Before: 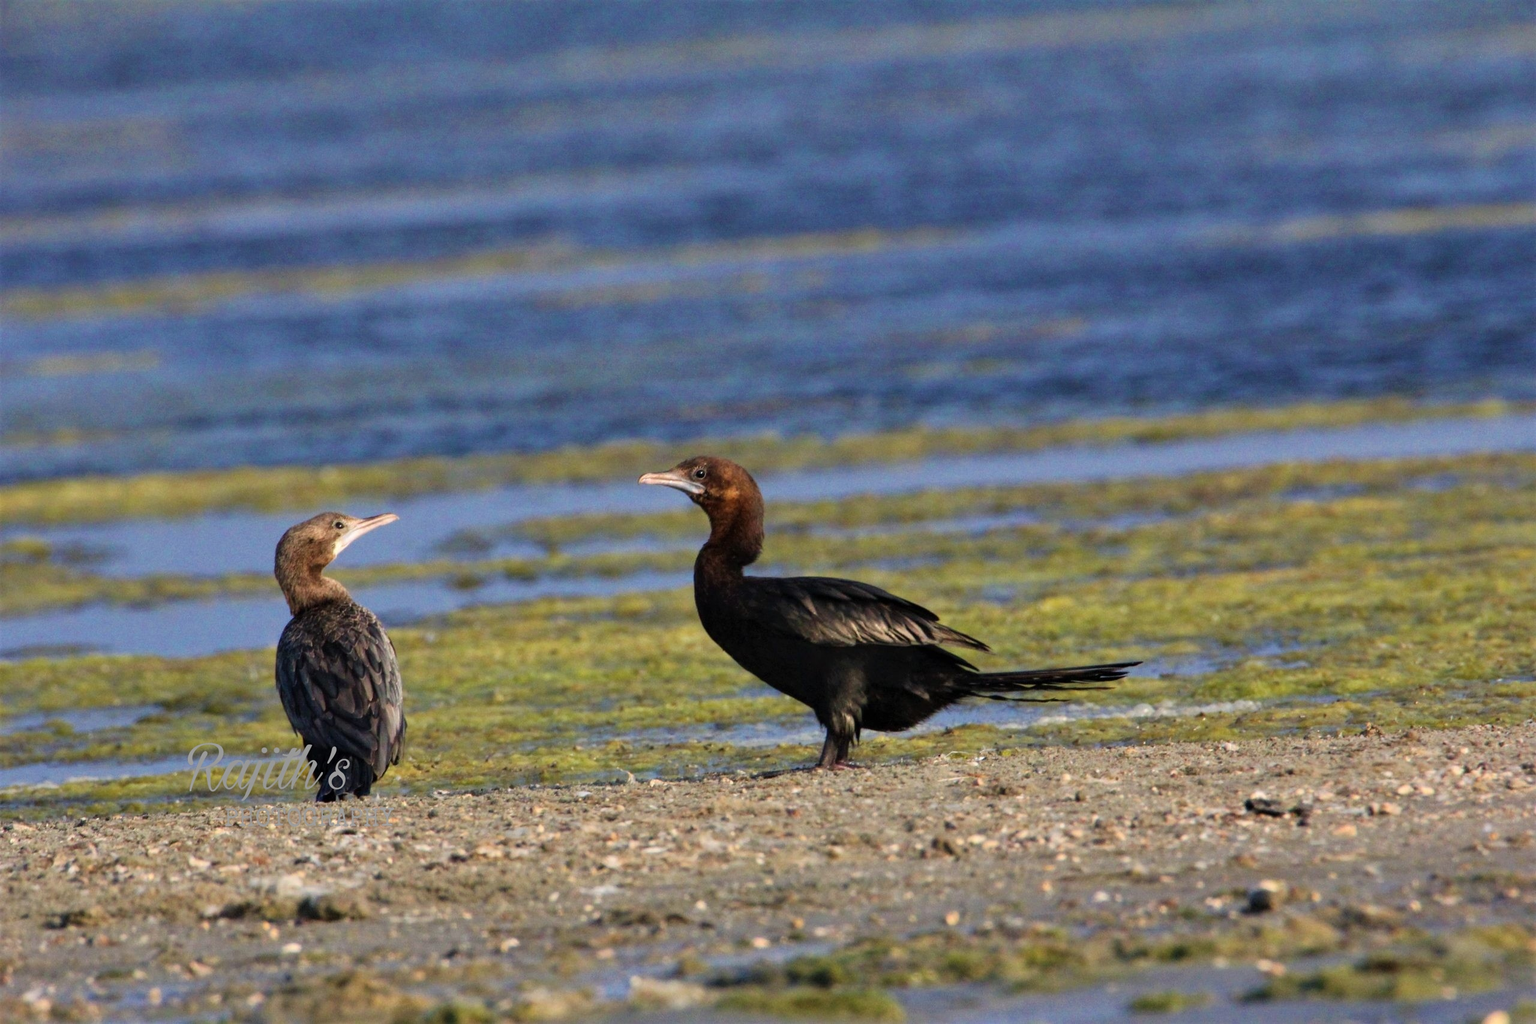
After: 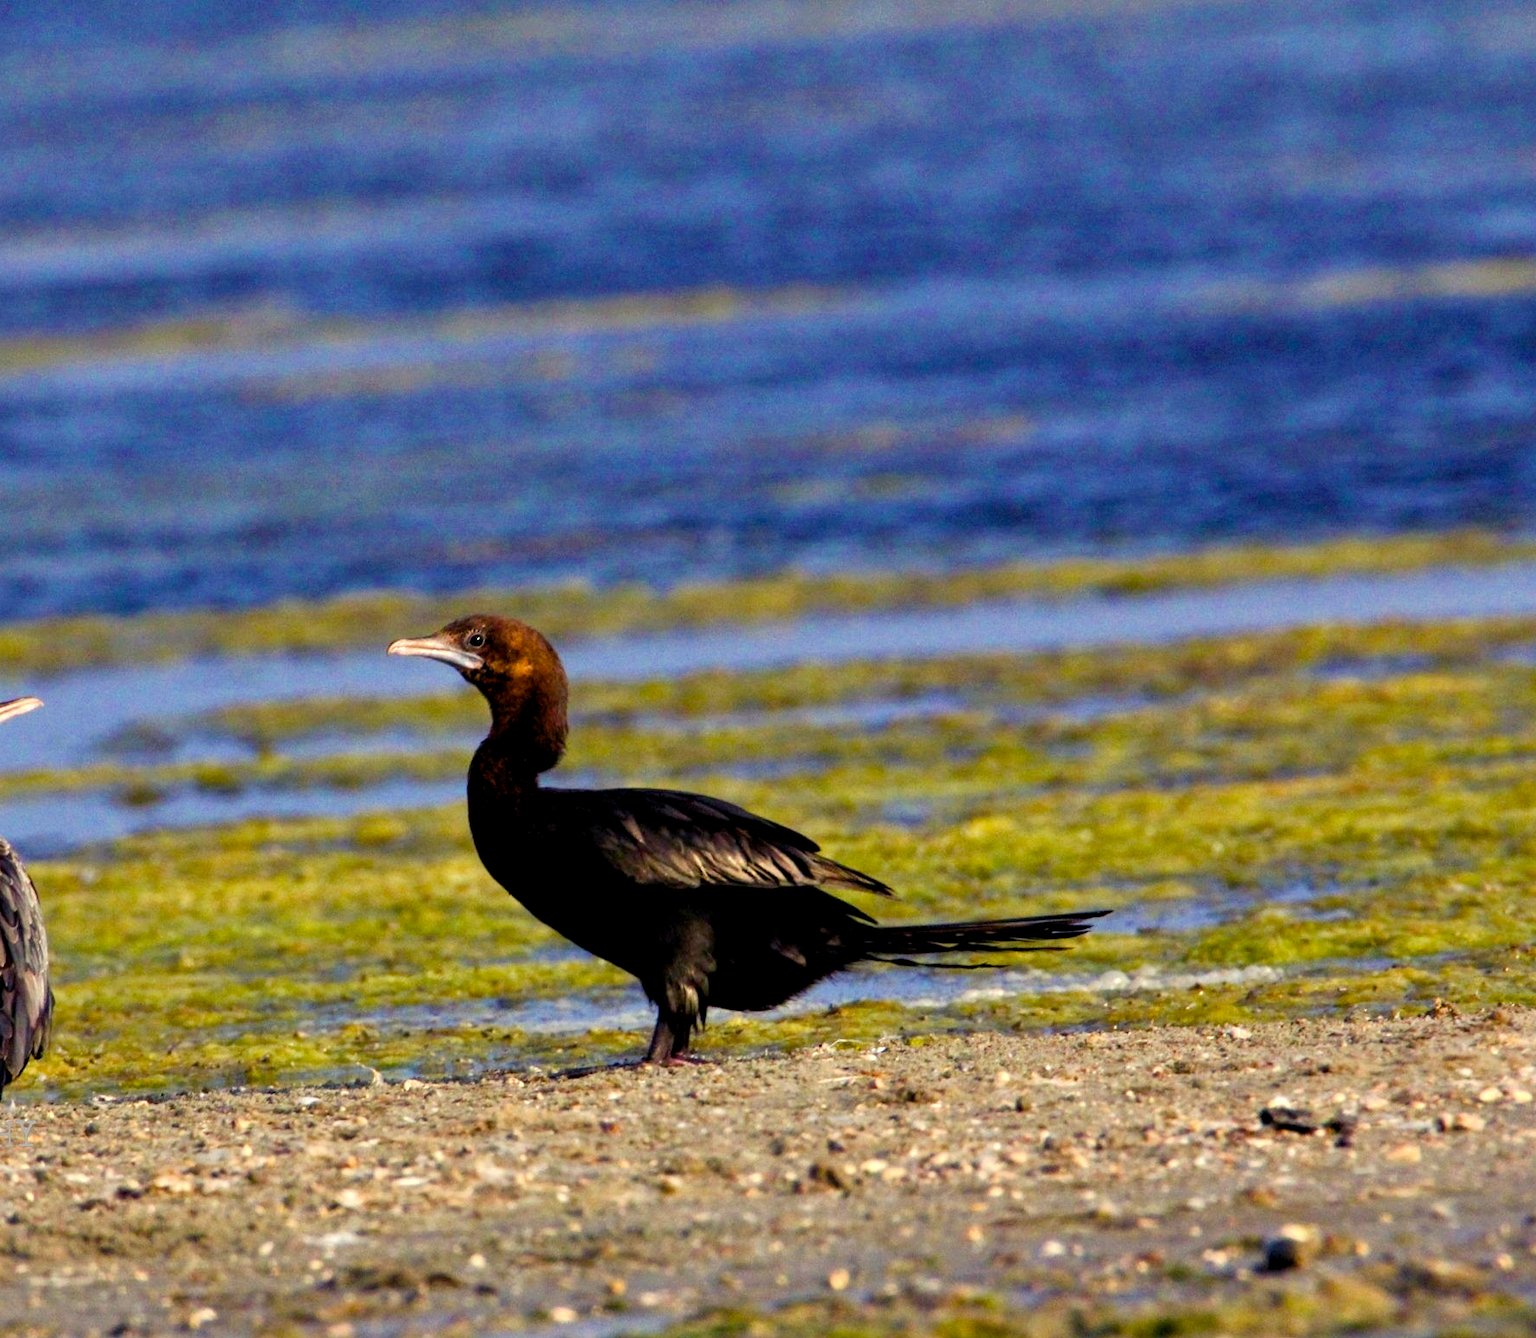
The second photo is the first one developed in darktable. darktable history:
exposure: black level correction 0.001, compensate highlight preservation false
white balance: emerald 1
crop and rotate: left 24.034%, top 2.838%, right 6.406%, bottom 6.299%
color balance rgb: shadows lift › luminance -21.66%, shadows lift › chroma 6.57%, shadows lift › hue 270°, power › chroma 0.68%, power › hue 60°, highlights gain › luminance 6.08%, highlights gain › chroma 1.33%, highlights gain › hue 90°, global offset › luminance -0.87%, perceptual saturation grading › global saturation 26.86%, perceptual saturation grading › highlights -28.39%, perceptual saturation grading › mid-tones 15.22%, perceptual saturation grading › shadows 33.98%, perceptual brilliance grading › highlights 10%, perceptual brilliance grading › mid-tones 5%
